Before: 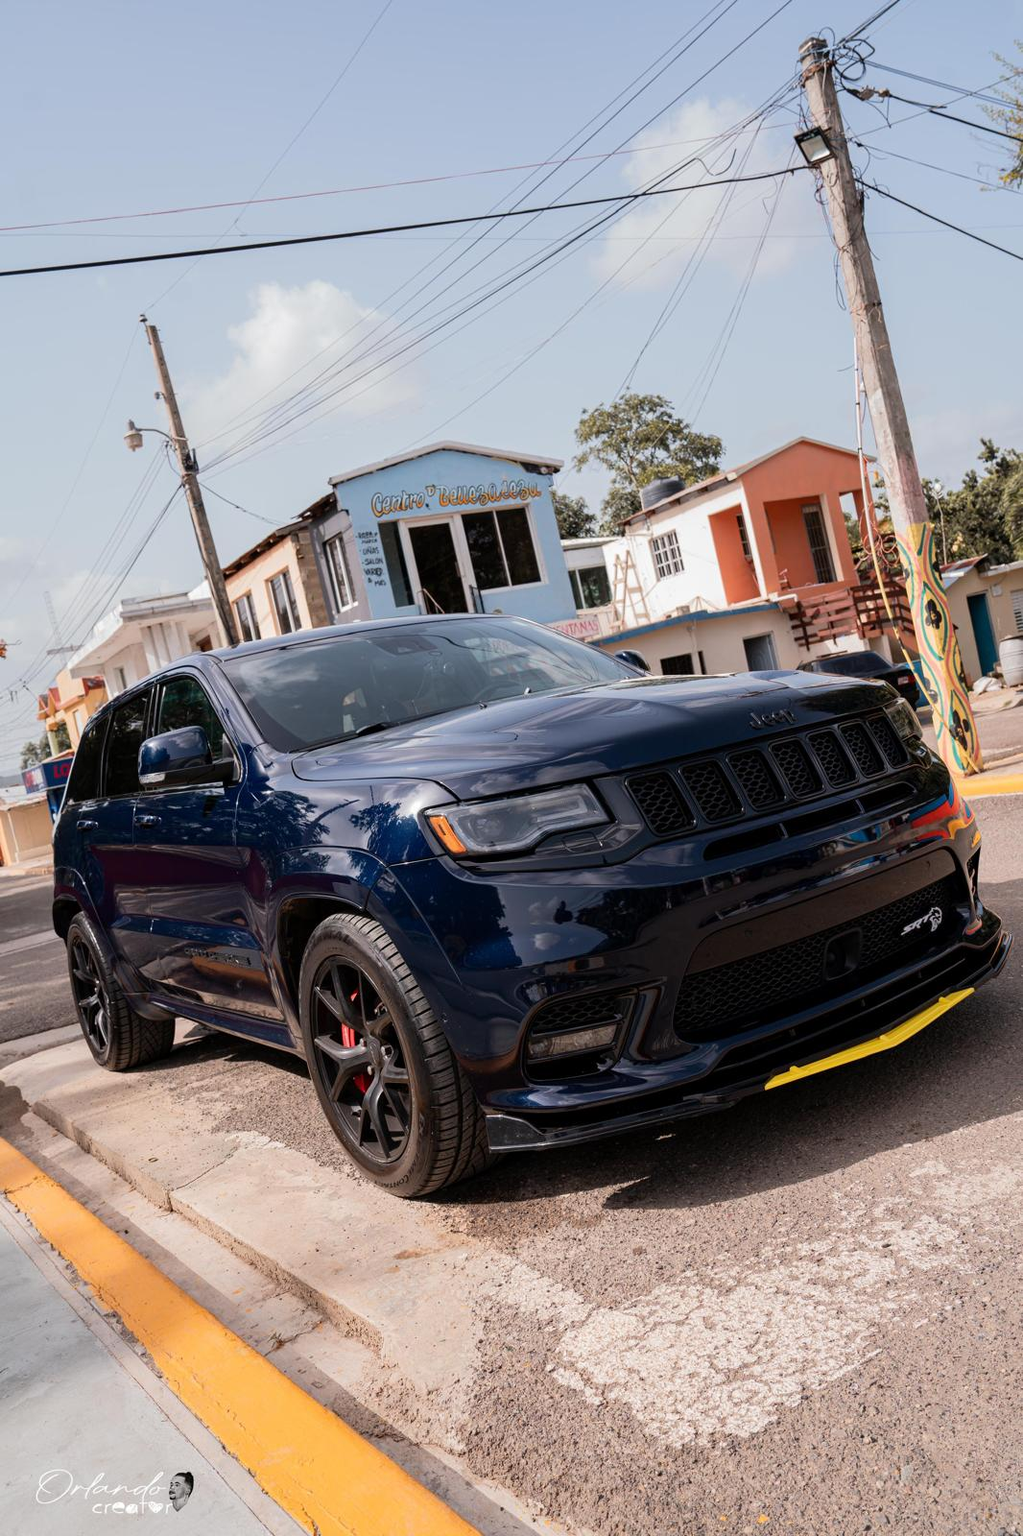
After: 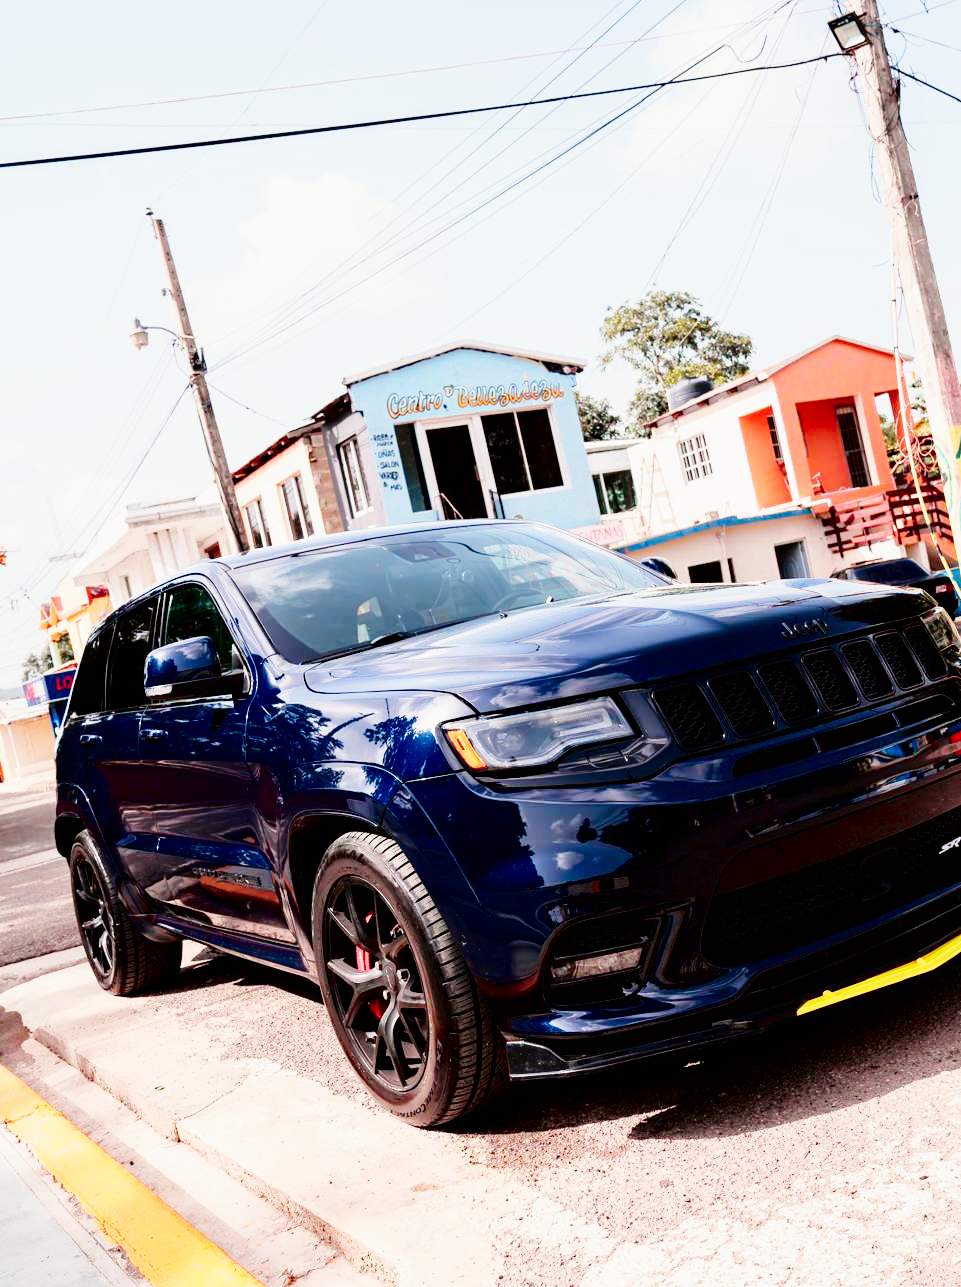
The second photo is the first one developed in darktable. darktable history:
crop: top 7.522%, right 9.834%, bottom 12.032%
tone curve: curves: ch0 [(0, 0) (0.068, 0.012) (0.183, 0.089) (0.341, 0.283) (0.547, 0.532) (0.828, 0.815) (1, 0.983)]; ch1 [(0, 0) (0.23, 0.166) (0.34, 0.308) (0.371, 0.337) (0.429, 0.411) (0.477, 0.462) (0.499, 0.498) (0.529, 0.537) (0.559, 0.582) (0.743, 0.798) (1, 1)]; ch2 [(0, 0) (0.431, 0.414) (0.498, 0.503) (0.524, 0.528) (0.568, 0.546) (0.6, 0.597) (0.634, 0.645) (0.728, 0.742) (1, 1)], color space Lab, independent channels, preserve colors none
exposure: exposure 0.124 EV, compensate highlight preservation false
base curve: curves: ch0 [(0, 0.003) (0.001, 0.002) (0.006, 0.004) (0.02, 0.022) (0.048, 0.086) (0.094, 0.234) (0.162, 0.431) (0.258, 0.629) (0.385, 0.8) (0.548, 0.918) (0.751, 0.988) (1, 1)], preserve colors none
